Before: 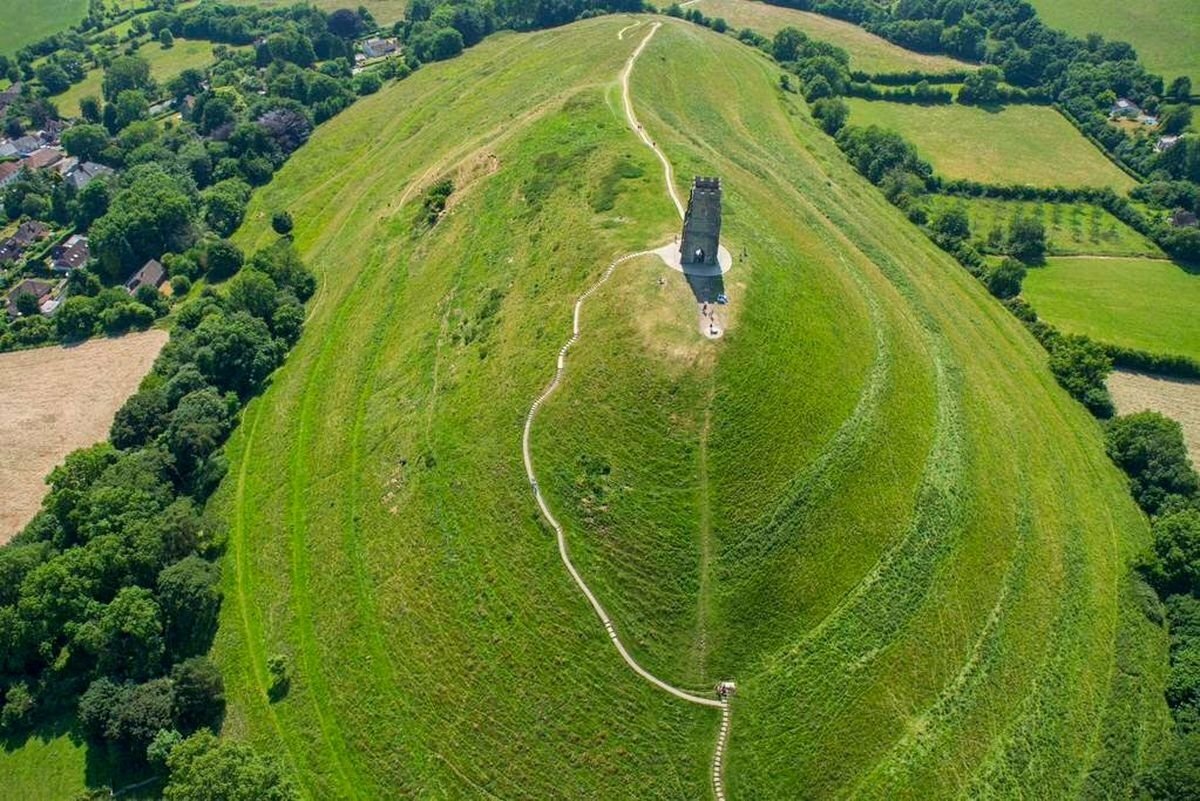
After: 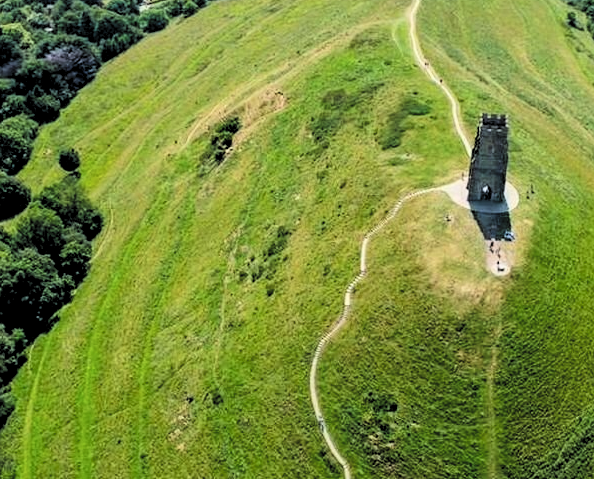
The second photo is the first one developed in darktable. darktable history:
levels: levels [0.062, 0.494, 0.925]
crop: left 17.753%, top 7.87%, right 32.683%, bottom 32.216%
filmic rgb: black relative exposure -5.07 EV, white relative exposure 4 EV, threshold 5.96 EV, hardness 2.9, contrast 1.298, highlights saturation mix -28.53%, color science v6 (2022), enable highlight reconstruction true
tone equalizer: on, module defaults
